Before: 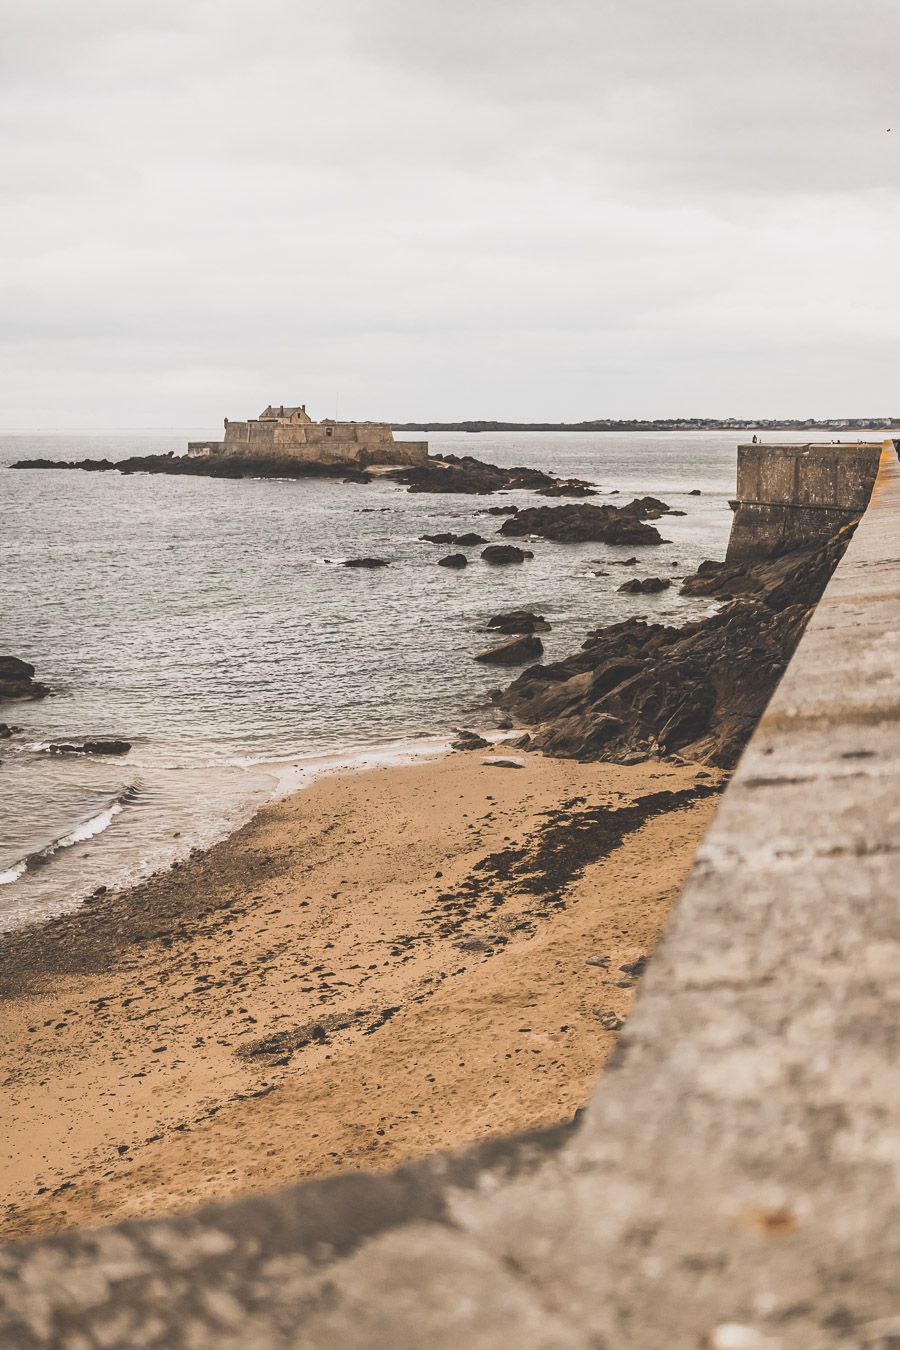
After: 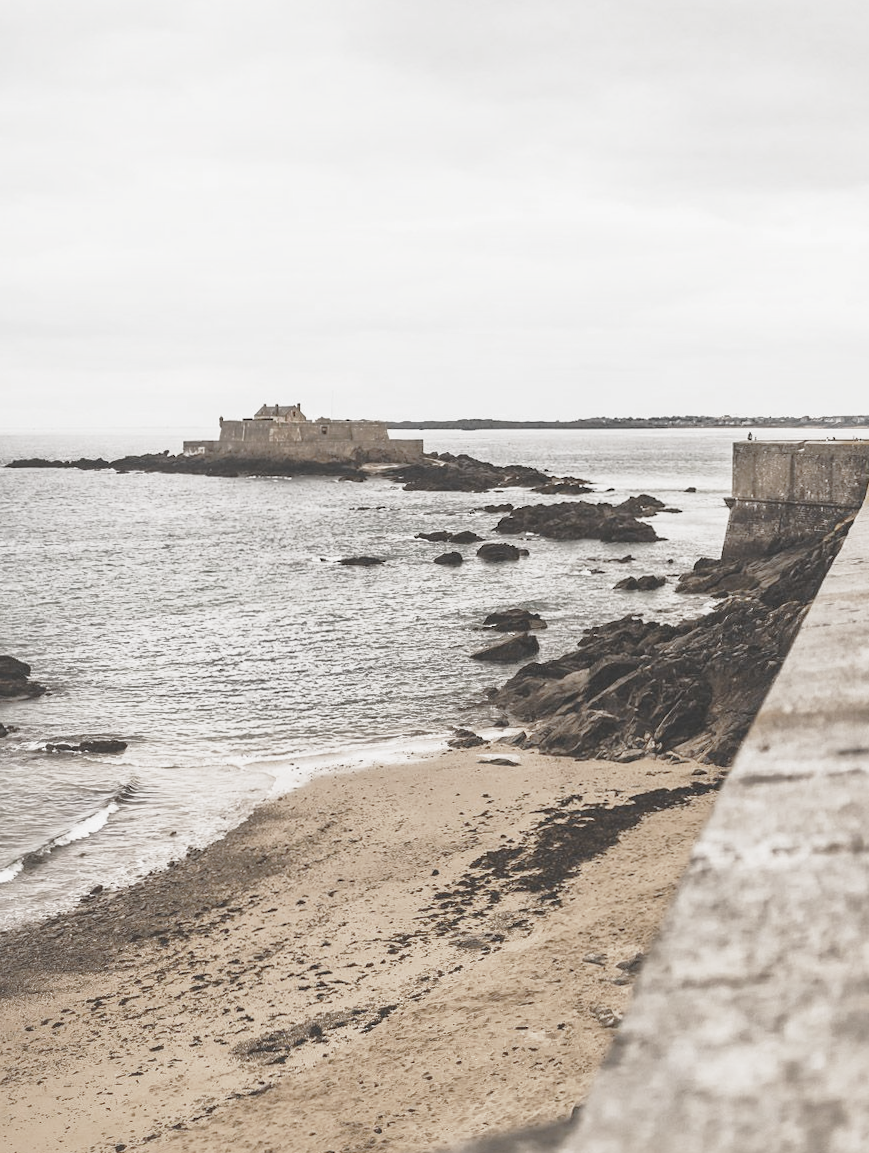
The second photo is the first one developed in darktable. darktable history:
crop and rotate: angle 0.162°, left 0.258%, right 2.671%, bottom 14.205%
shadows and highlights: on, module defaults
color zones: curves: ch0 [(0, 0.613) (0.01, 0.613) (0.245, 0.448) (0.498, 0.529) (0.642, 0.665) (0.879, 0.777) (0.99, 0.613)]; ch1 [(0, 0.035) (0.121, 0.189) (0.259, 0.197) (0.415, 0.061) (0.589, 0.022) (0.732, 0.022) (0.857, 0.026) (0.991, 0.053)]
base curve: curves: ch0 [(0, 0) (0.028, 0.03) (0.121, 0.232) (0.46, 0.748) (0.859, 0.968) (1, 1)], preserve colors none
